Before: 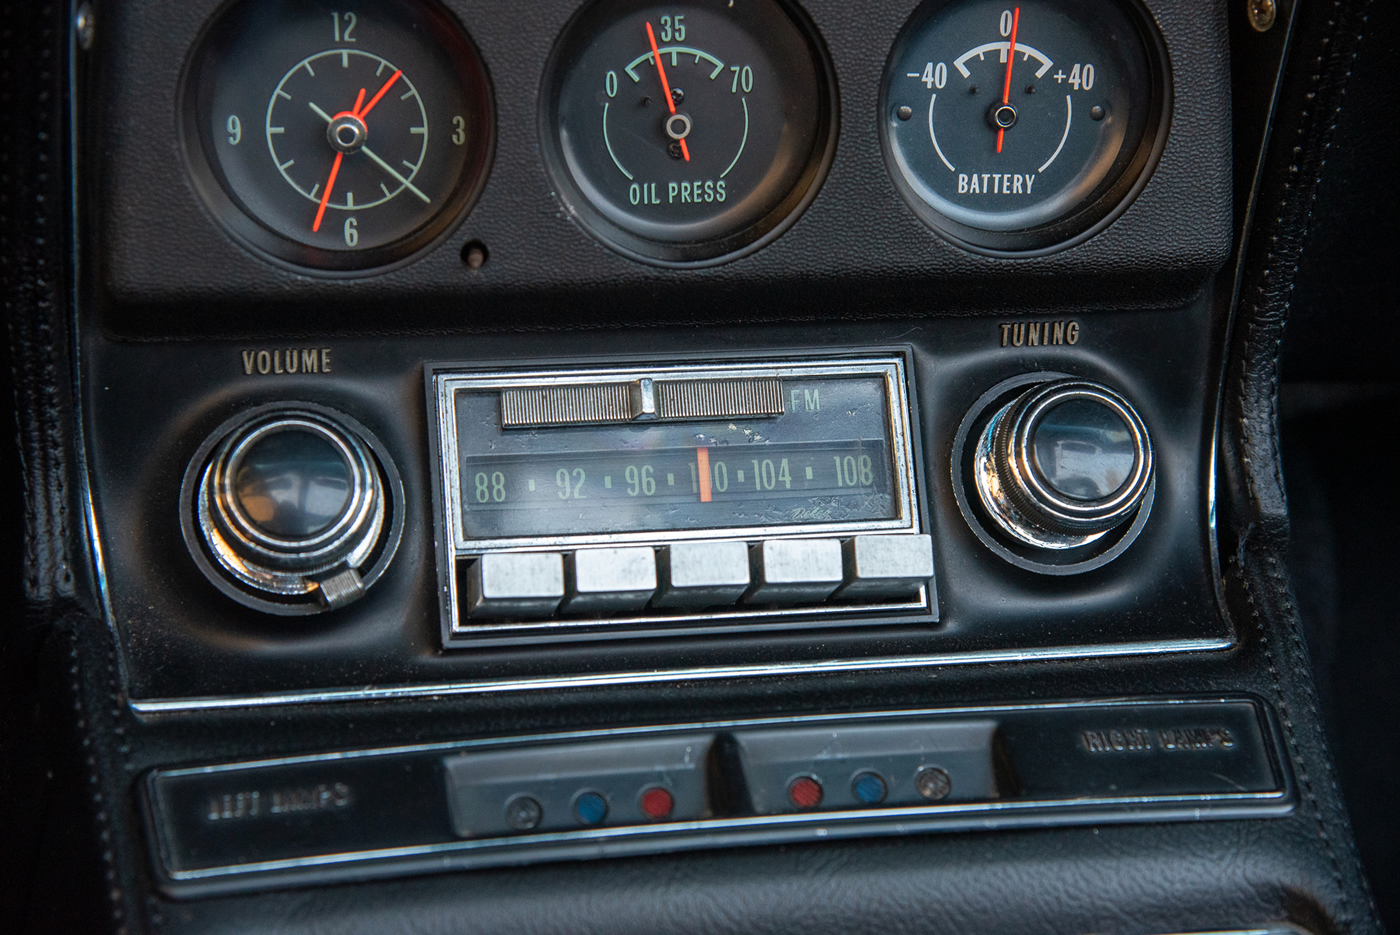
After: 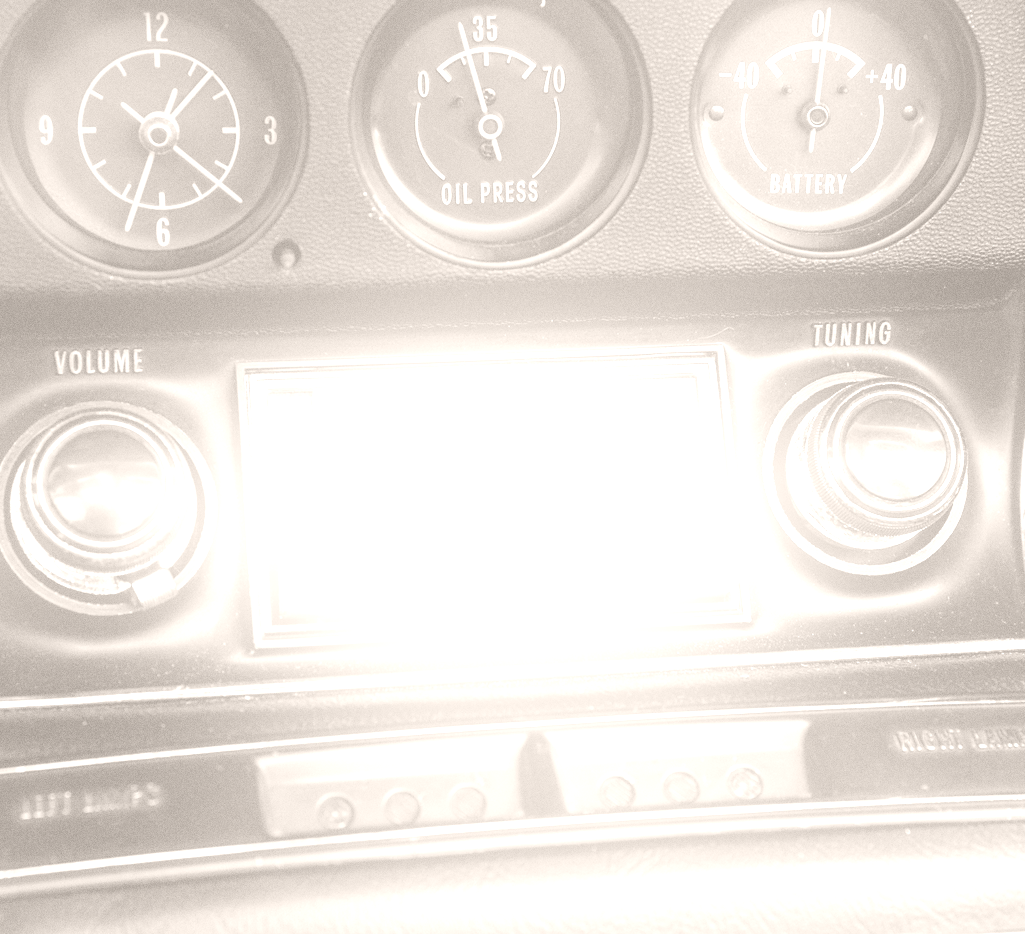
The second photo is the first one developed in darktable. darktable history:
colorize: hue 34.49°, saturation 35.33%, source mix 100%, lightness 55%, version 1
grain: coarseness 0.09 ISO
base curve: preserve colors none
crop: left 13.443%, right 13.31%
color correction: saturation 3
white balance: red 0.931, blue 1.11
bloom: size 25%, threshold 5%, strength 90%
